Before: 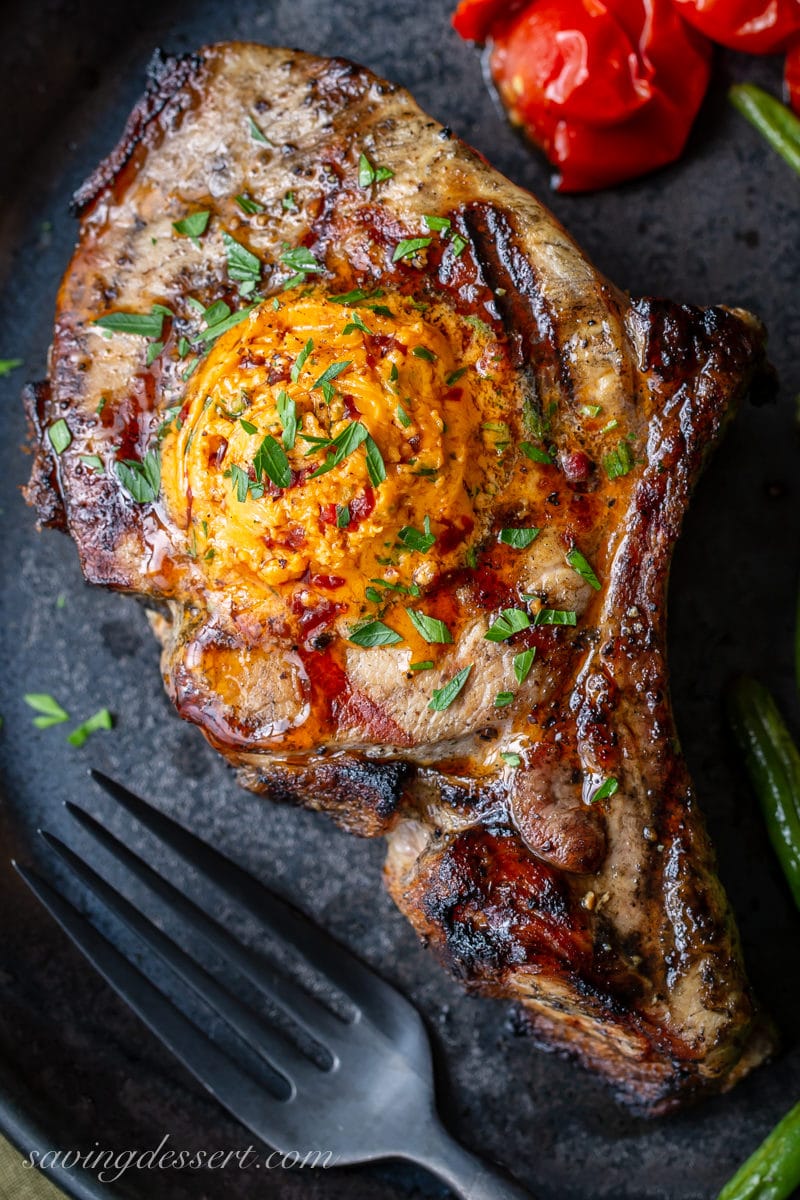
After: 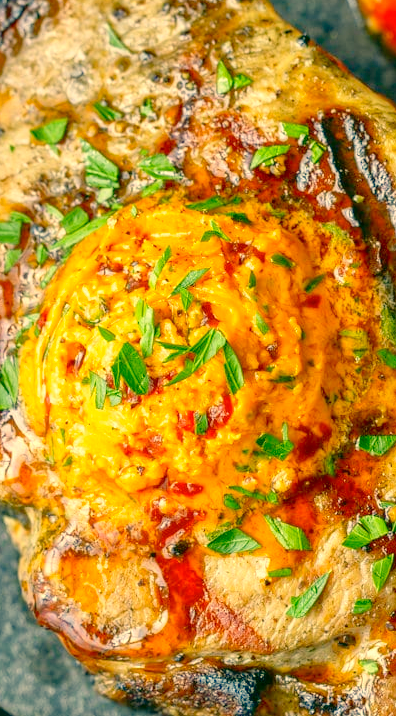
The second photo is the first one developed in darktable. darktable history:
levels: levels [0, 0.397, 0.955]
color correction: highlights a* 5.68, highlights b* 33.36, shadows a* -25.42, shadows b* 3.85
crop: left 17.752%, top 7.766%, right 32.661%, bottom 32.564%
